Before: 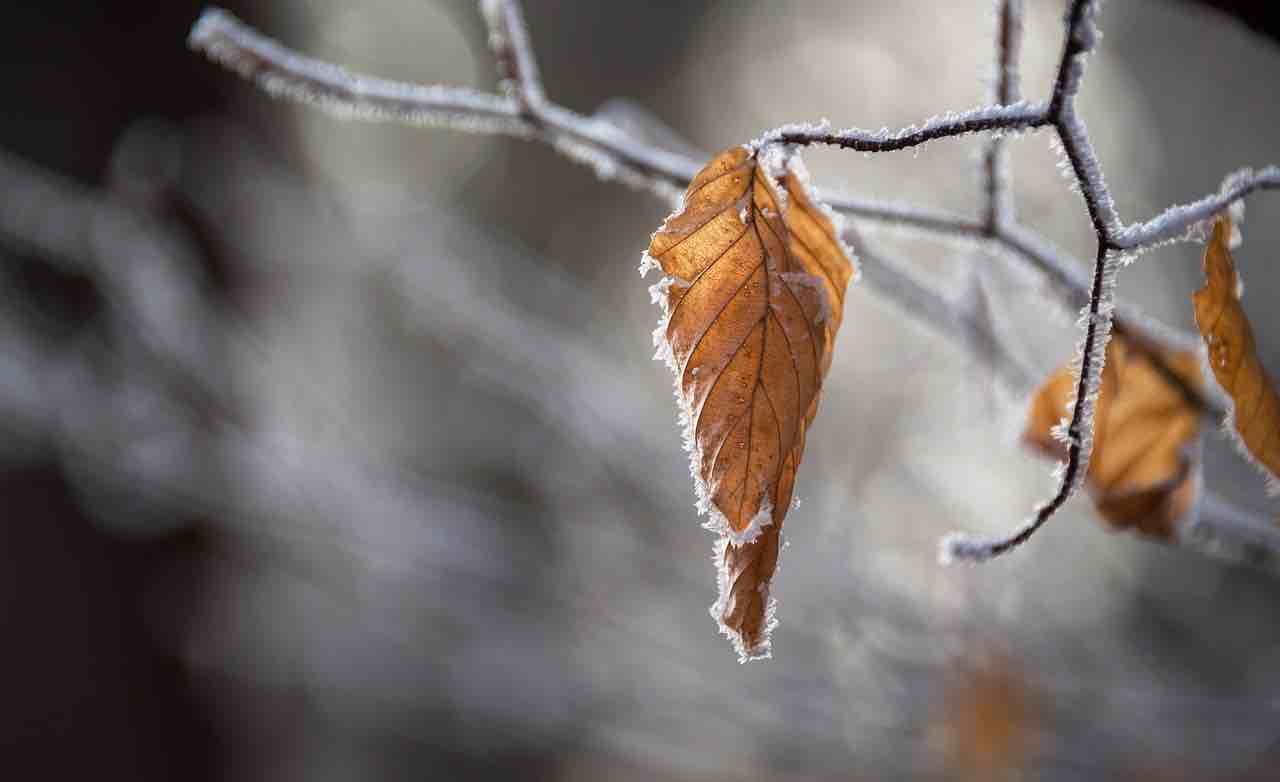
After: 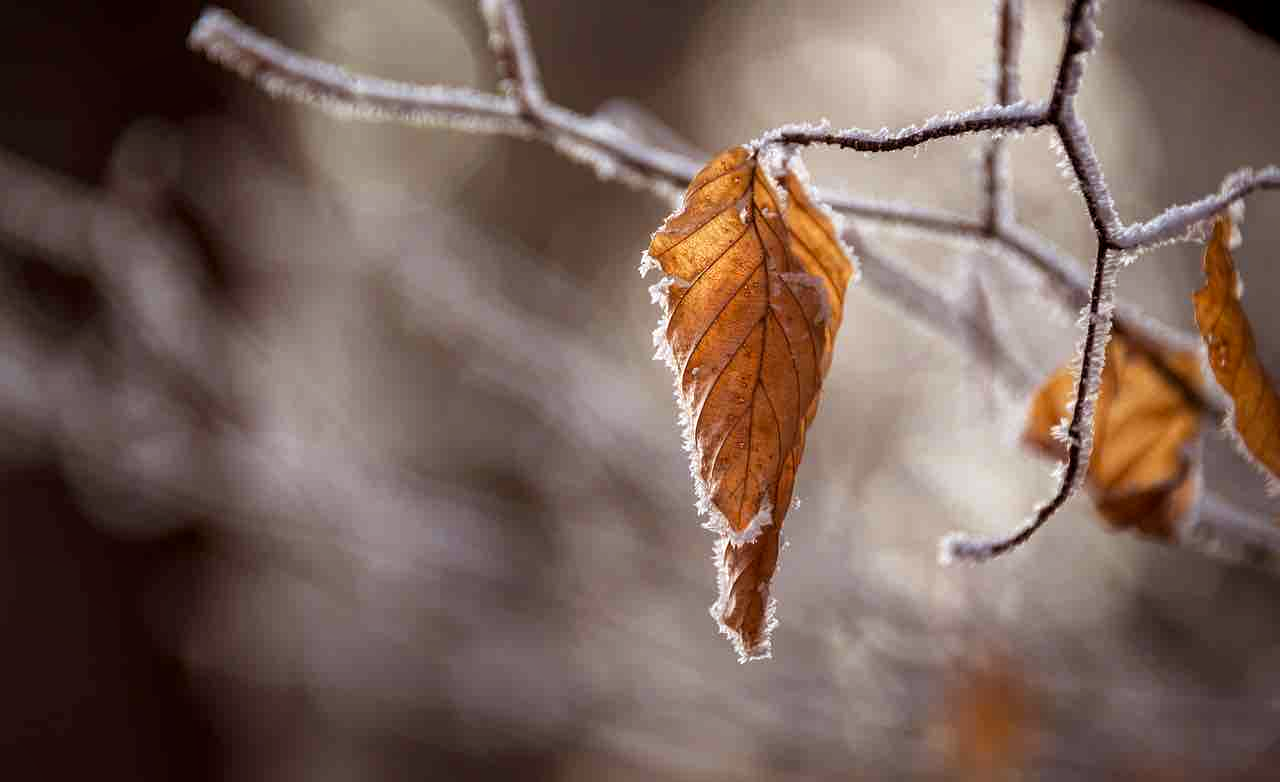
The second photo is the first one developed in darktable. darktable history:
rgb levels: mode RGB, independent channels, levels [[0, 0.5, 1], [0, 0.521, 1], [0, 0.536, 1]]
local contrast: highlights 100%, shadows 100%, detail 120%, midtone range 0.2
